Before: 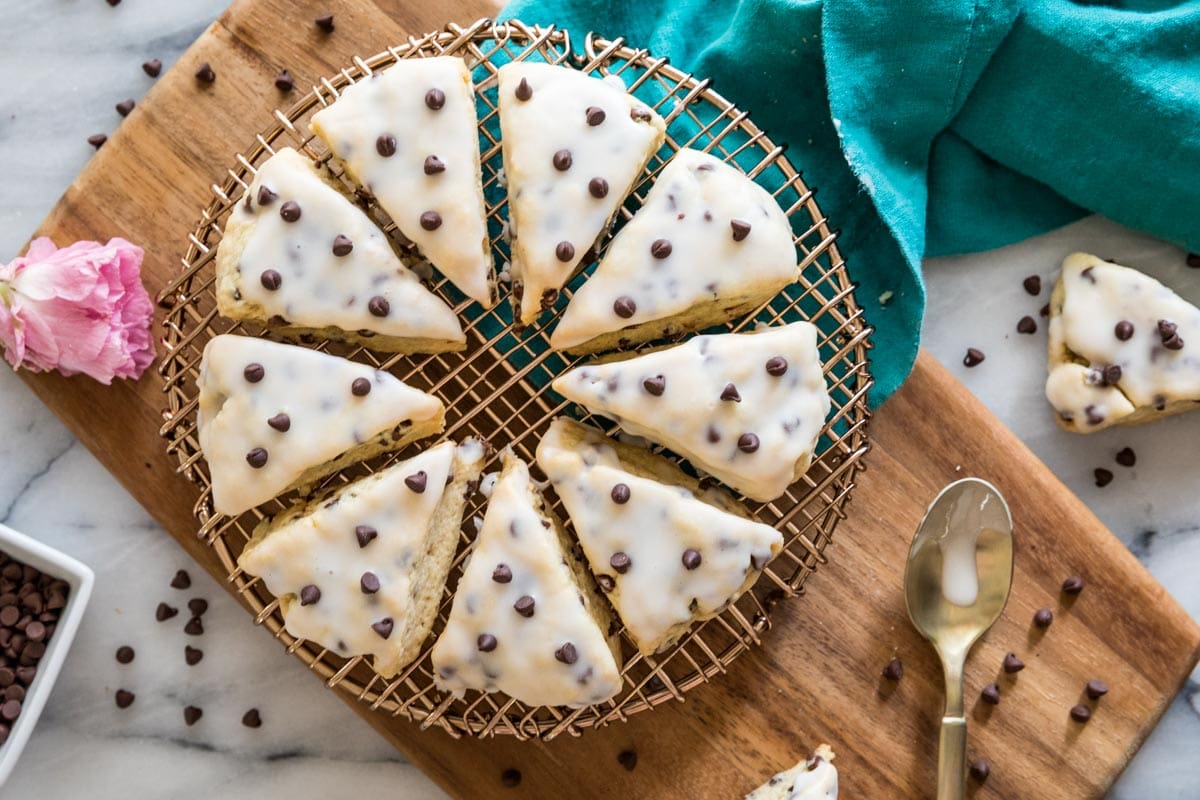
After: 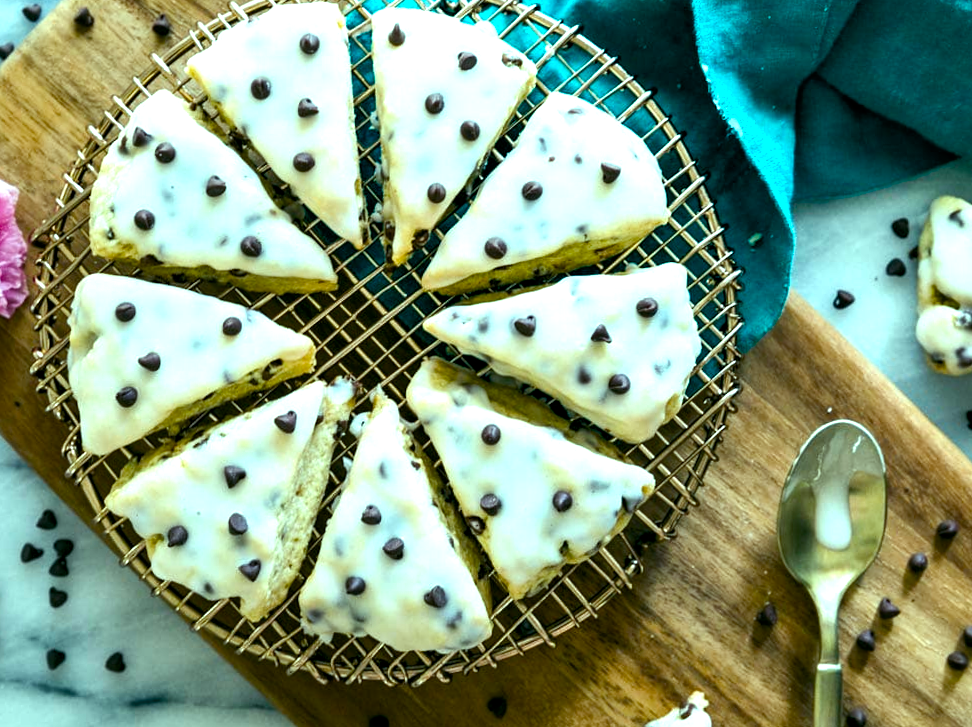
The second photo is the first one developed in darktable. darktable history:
white balance: red 0.924, blue 1.095
rotate and perspective: rotation 0.226°, lens shift (vertical) -0.042, crop left 0.023, crop right 0.982, crop top 0.006, crop bottom 0.994
color balance rgb: shadows lift › luminance -7.7%, shadows lift › chroma 2.13%, shadows lift › hue 165.27°, power › luminance -7.77%, power › chroma 1.1%, power › hue 215.88°, highlights gain › luminance 15.15%, highlights gain › chroma 7%, highlights gain › hue 125.57°, global offset › luminance -0.33%, global offset › chroma 0.11%, global offset › hue 165.27°, perceptual saturation grading › global saturation 24.42%, perceptual saturation grading › highlights -24.42%, perceptual saturation grading › mid-tones 24.42%, perceptual saturation grading › shadows 40%, perceptual brilliance grading › global brilliance -5%, perceptual brilliance grading › highlights 24.42%, perceptual brilliance grading › mid-tones 7%, perceptual brilliance grading › shadows -5%
crop: left 9.807%, top 6.259%, right 7.334%, bottom 2.177%
